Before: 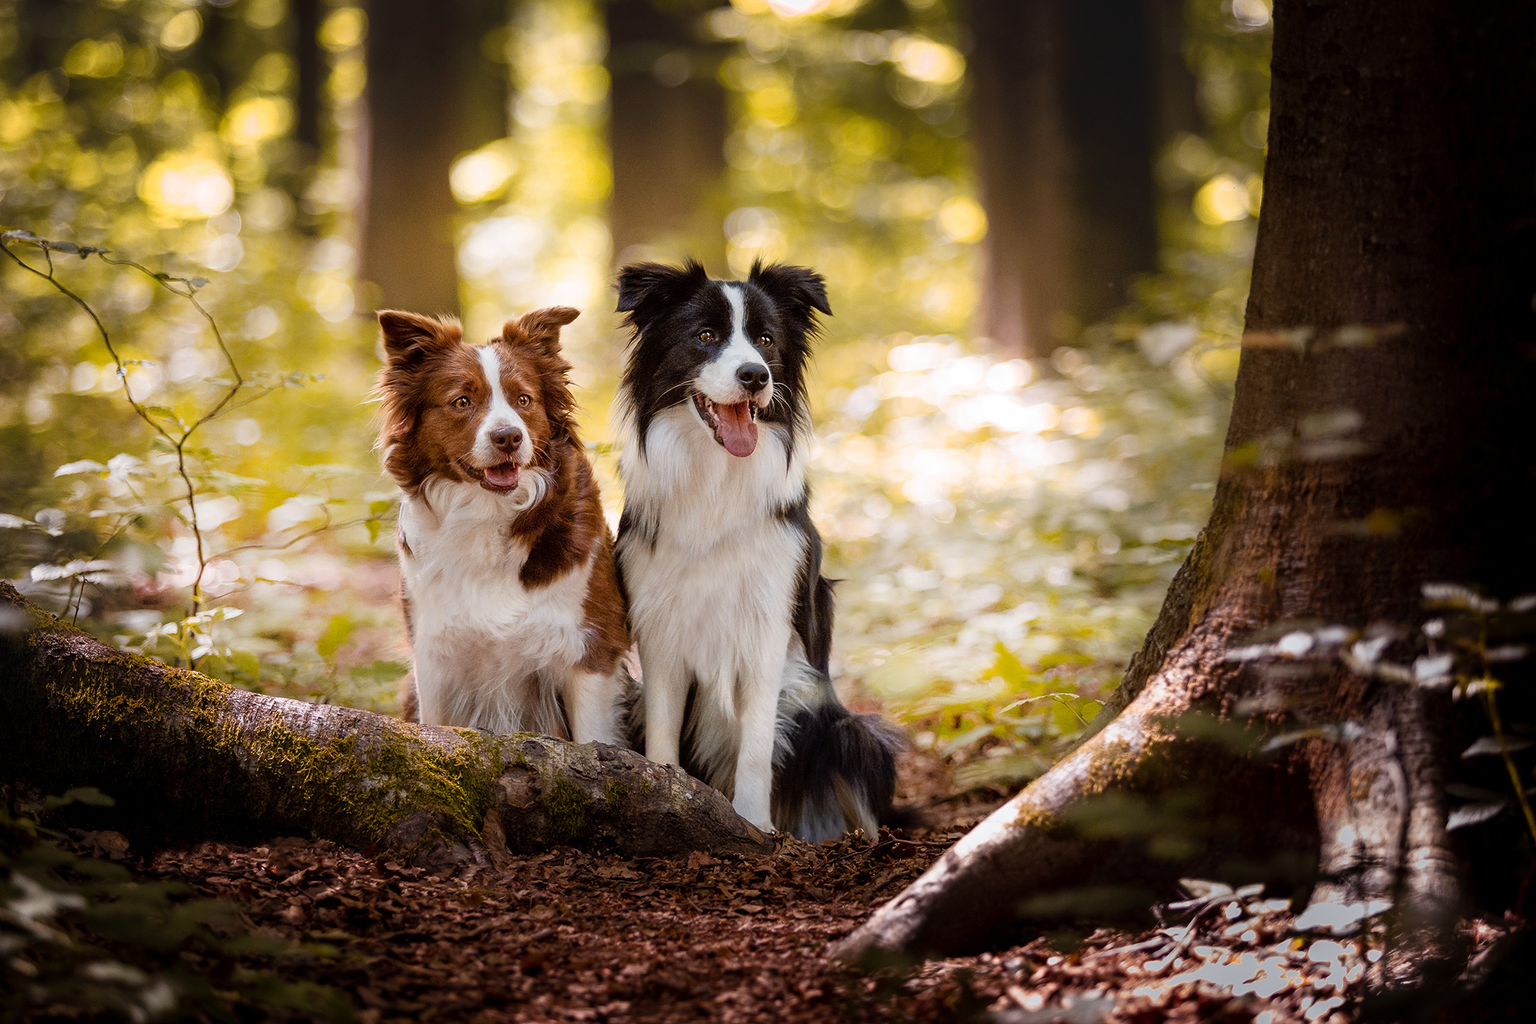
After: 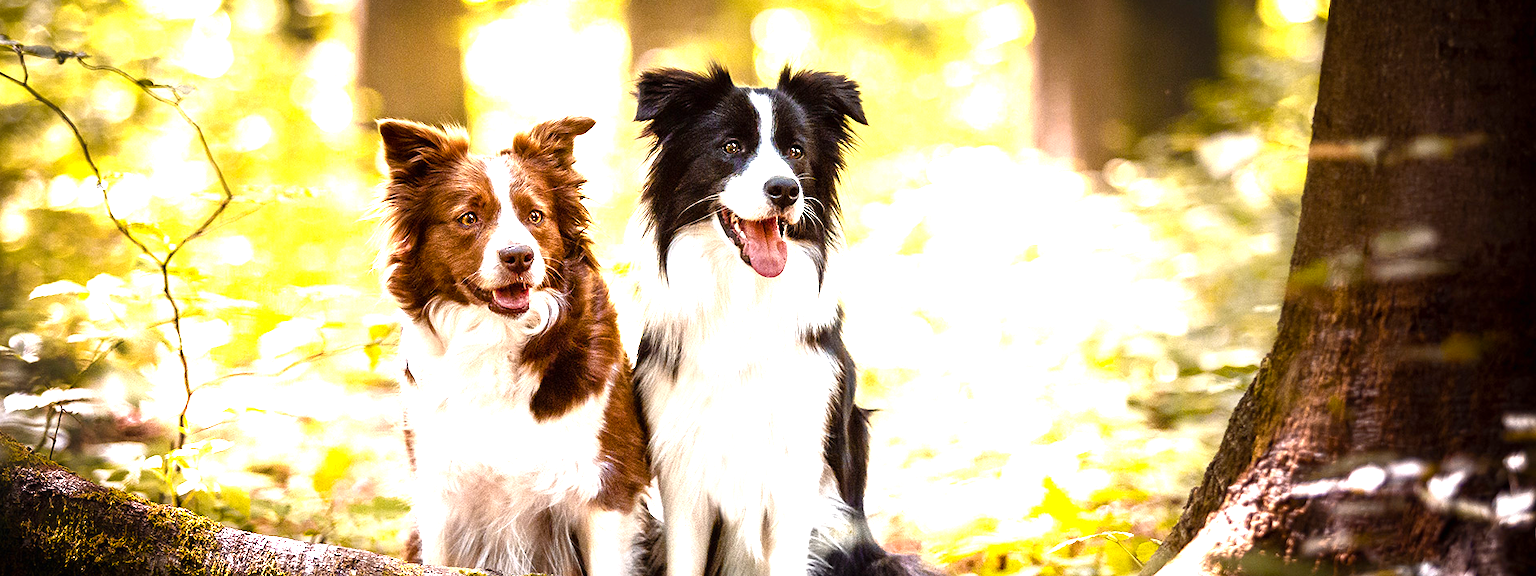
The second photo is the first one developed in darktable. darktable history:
color correction: highlights b* -0.002
crop: left 1.793%, top 19.546%, right 5.354%, bottom 28.178%
color balance rgb: linear chroma grading › global chroma 14.581%, perceptual saturation grading › global saturation 0.604%, perceptual saturation grading › highlights -19.851%, perceptual saturation grading › shadows 19.767%, perceptual brilliance grading › global brilliance 19.632%, perceptual brilliance grading › shadows -40.315%
exposure: black level correction 0, exposure 1.001 EV, compensate exposure bias true, compensate highlight preservation false
